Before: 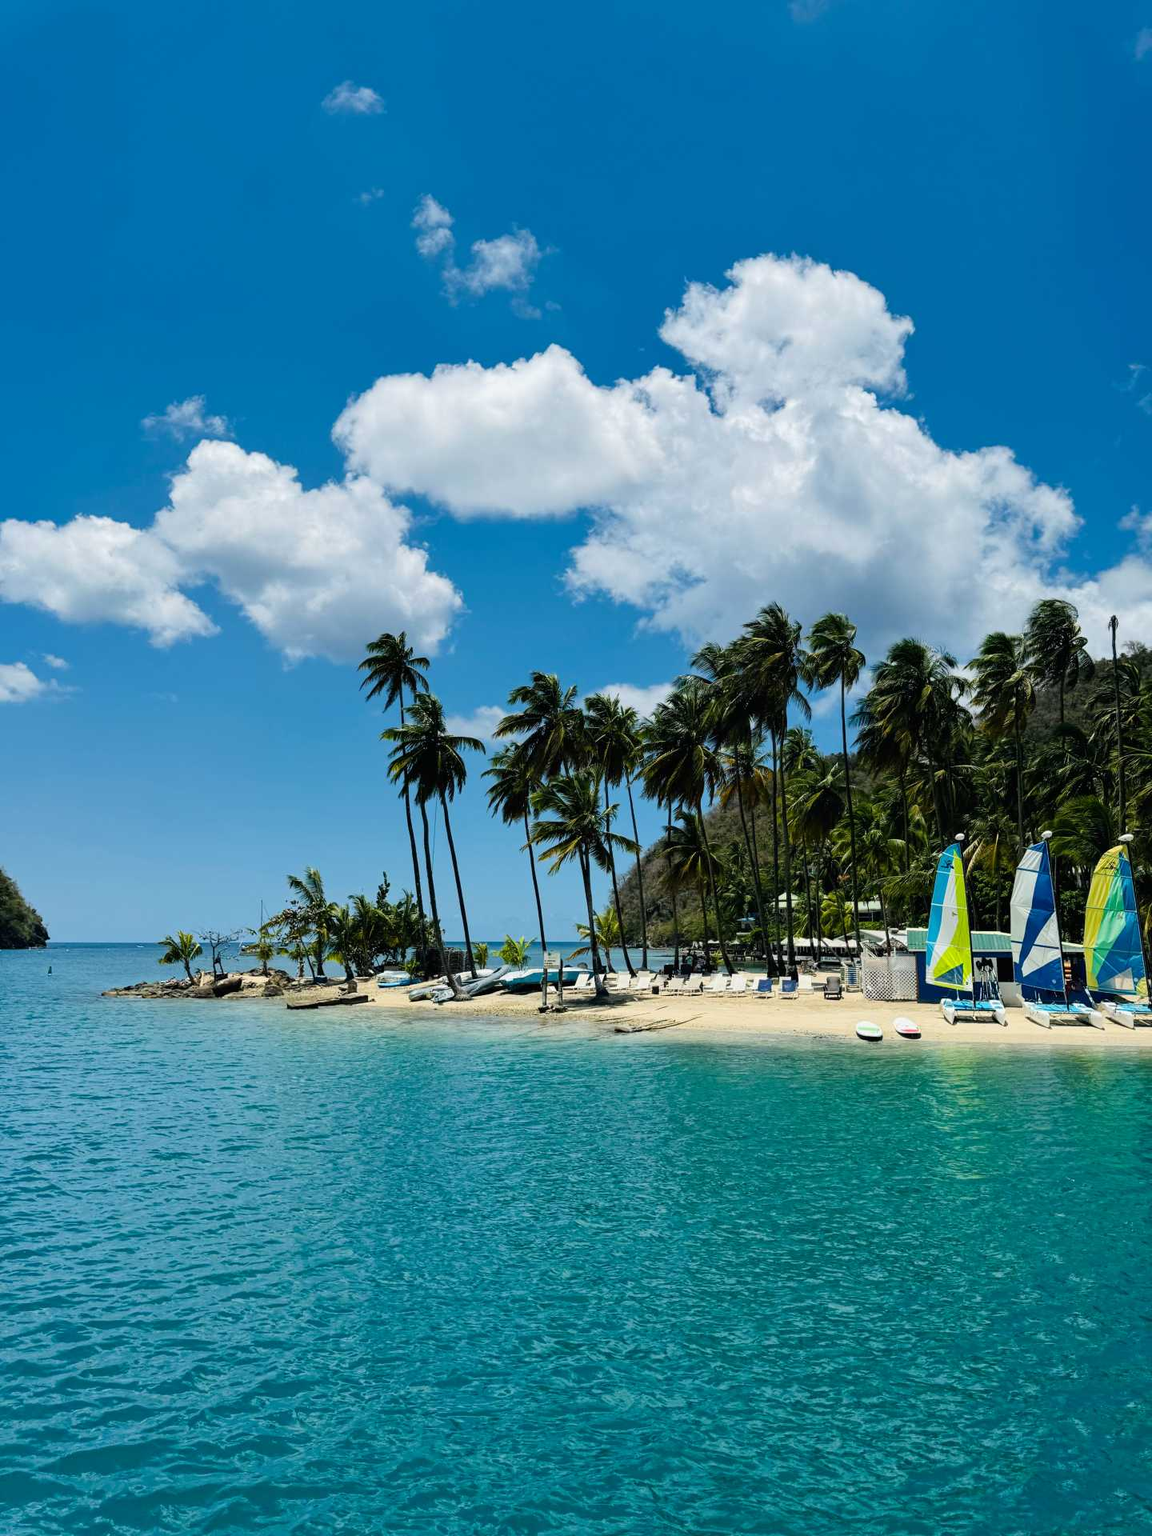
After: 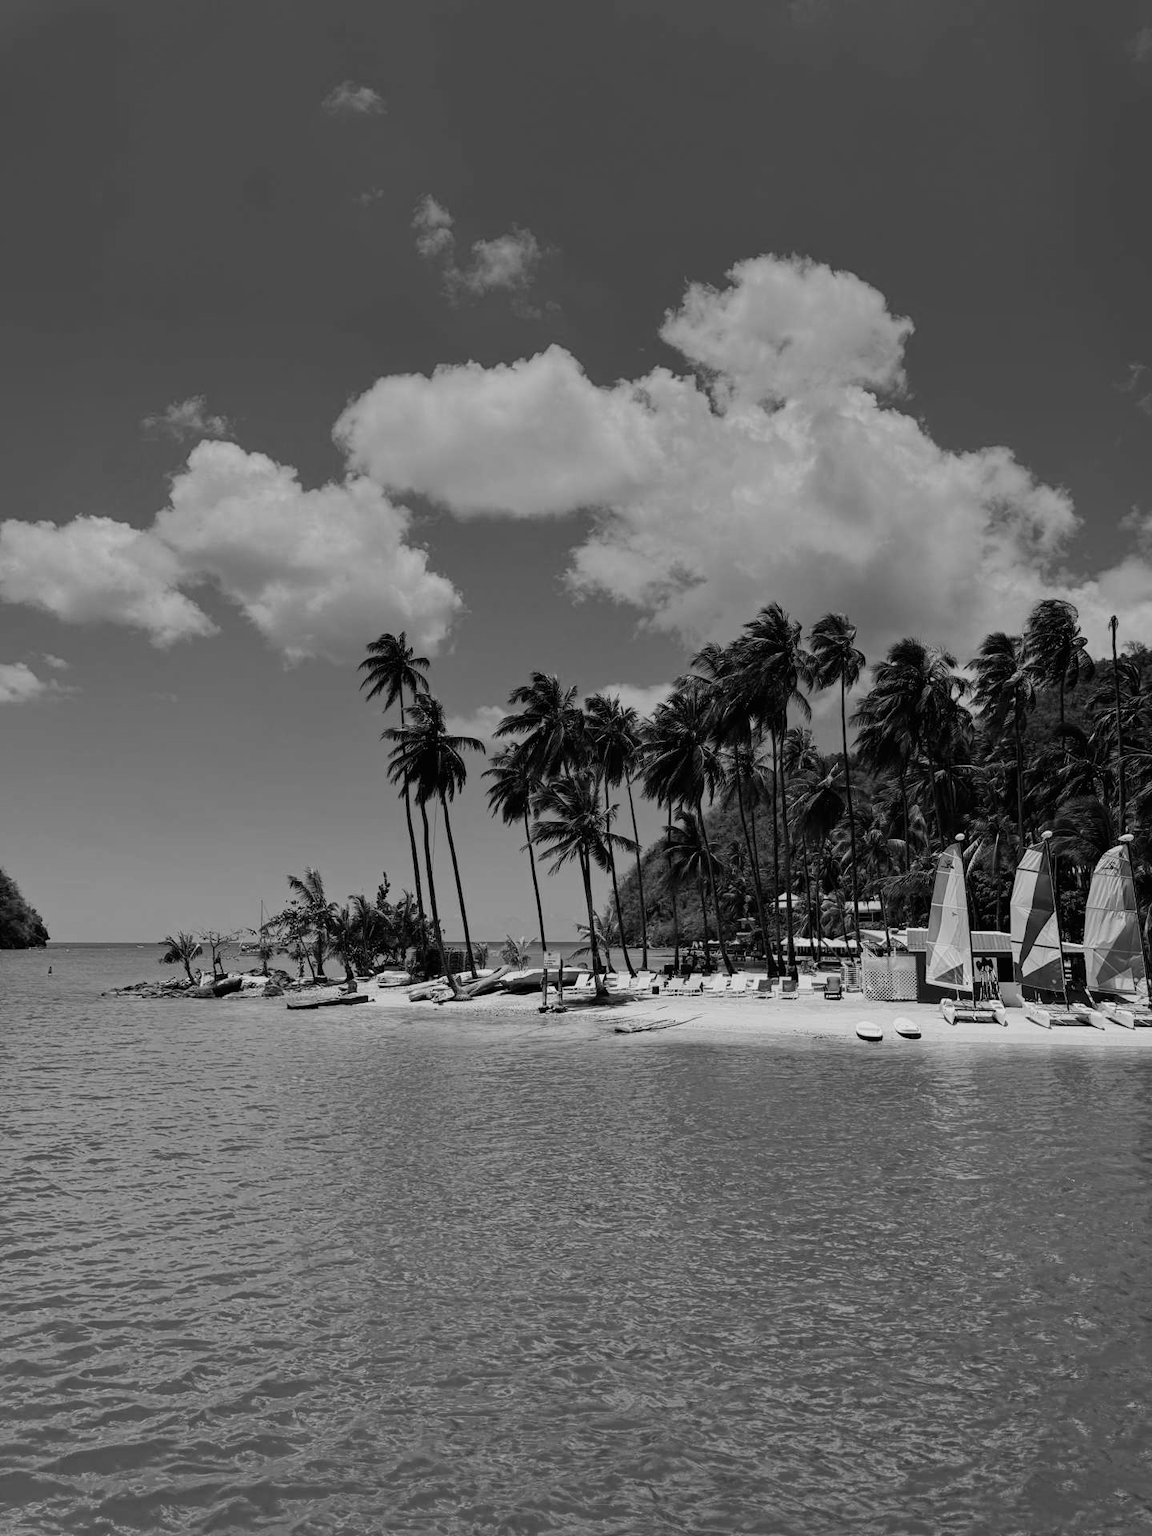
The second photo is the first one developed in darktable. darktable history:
monochrome: a -92.57, b 58.91
graduated density: hue 238.83°, saturation 50%
